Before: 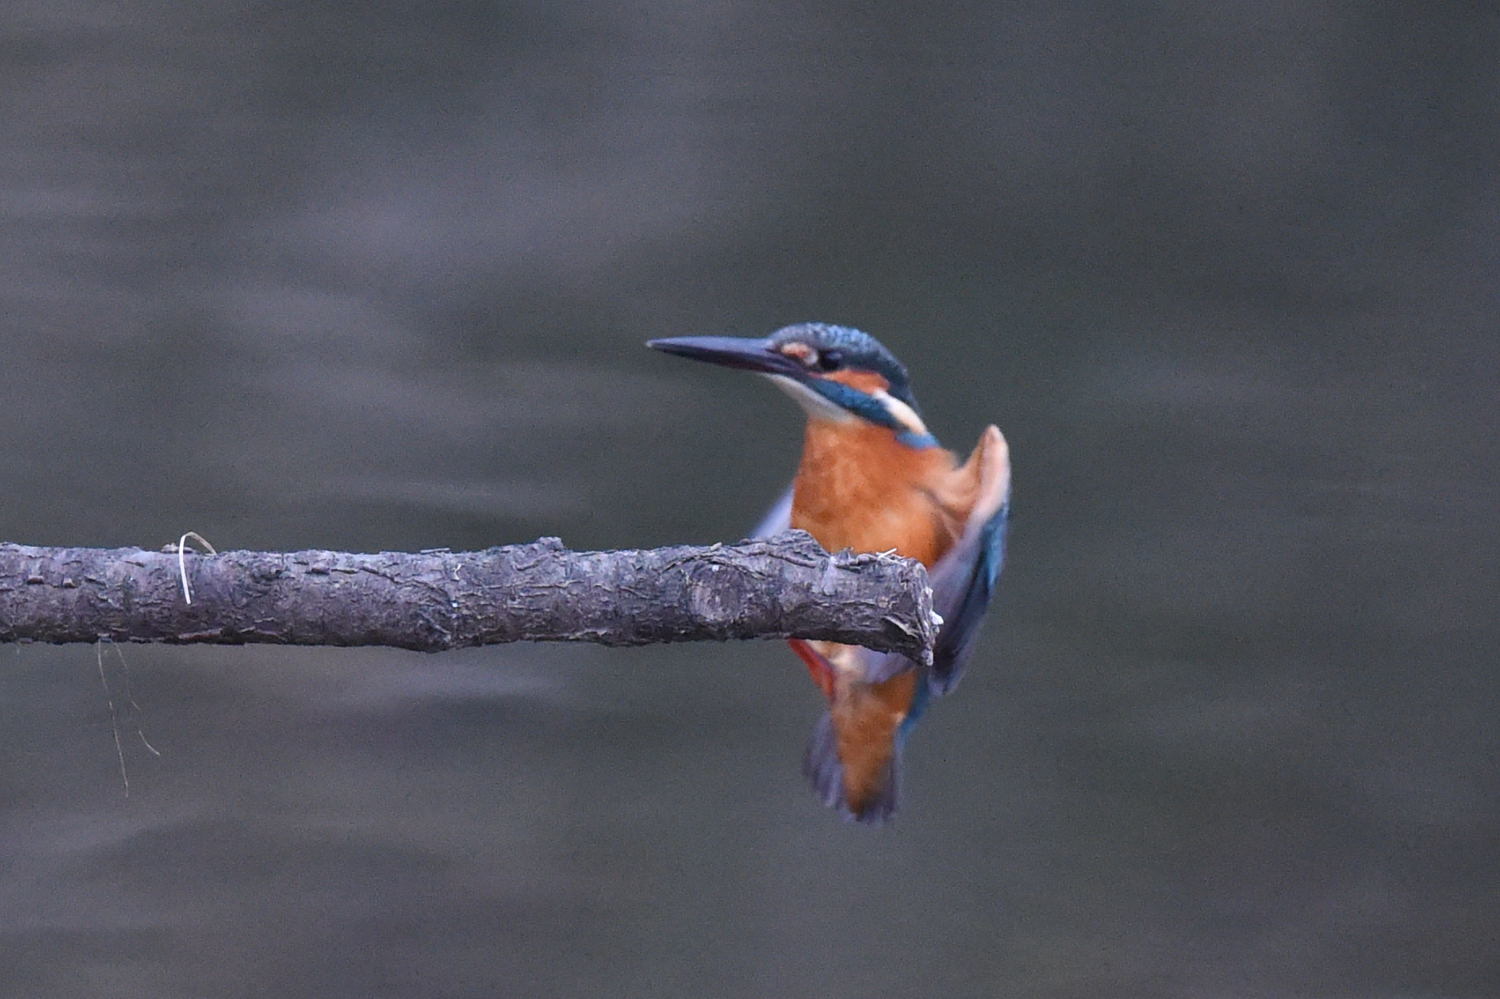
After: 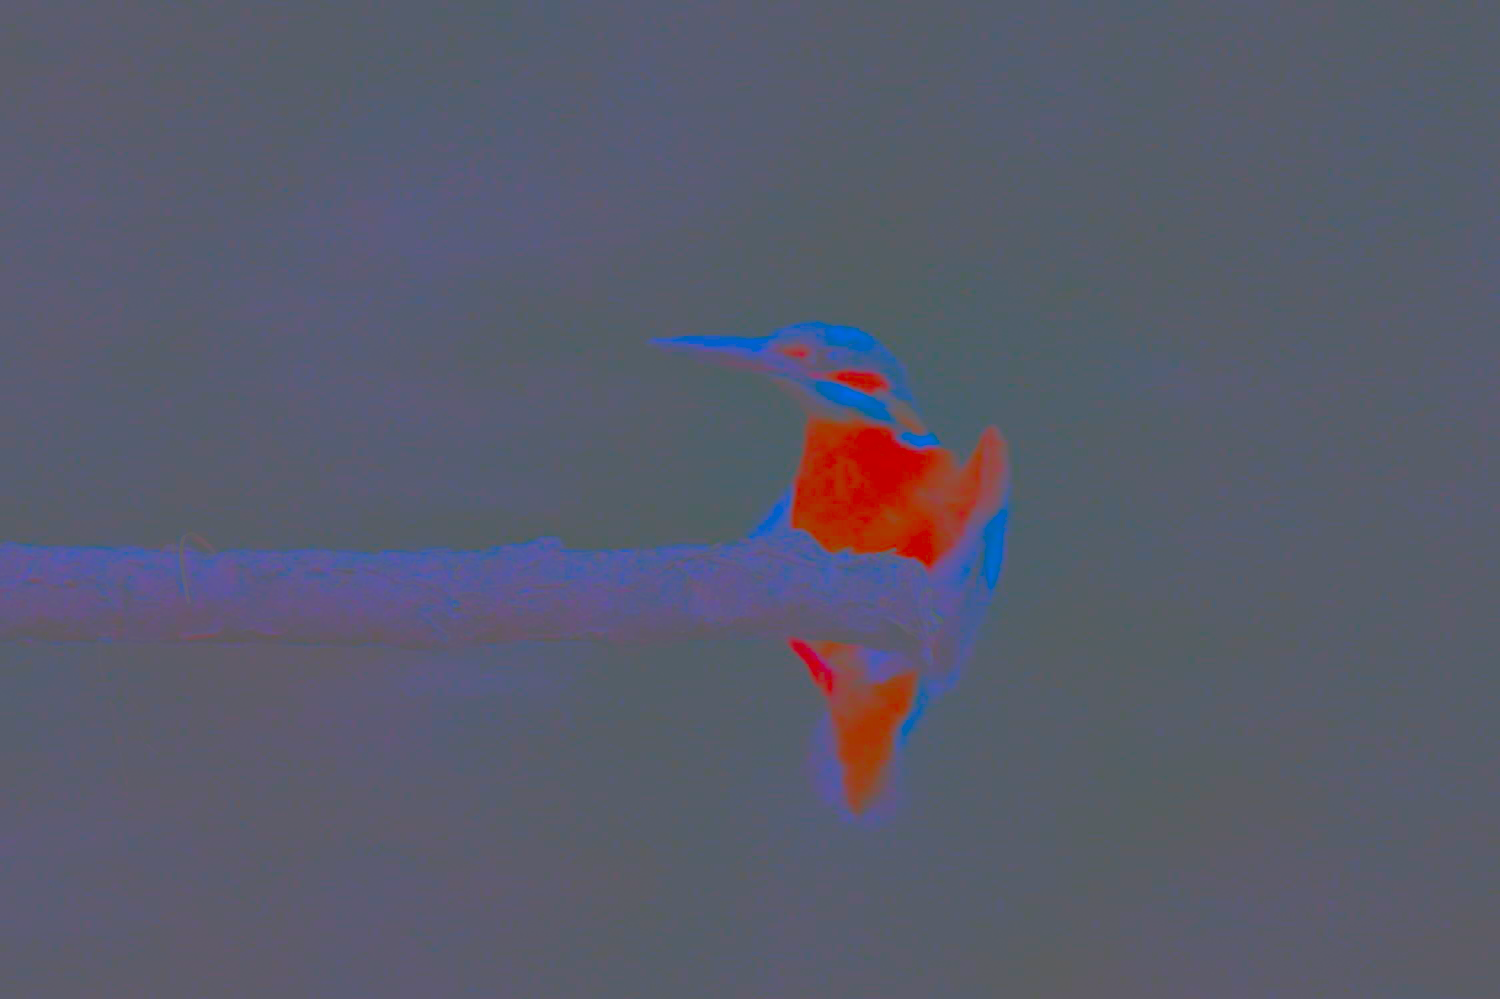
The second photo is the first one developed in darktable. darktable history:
contrast brightness saturation: contrast -0.972, brightness -0.164, saturation 0.731
contrast equalizer: octaves 7, y [[0.6 ×6], [0.55 ×6], [0 ×6], [0 ×6], [0 ×6]]
